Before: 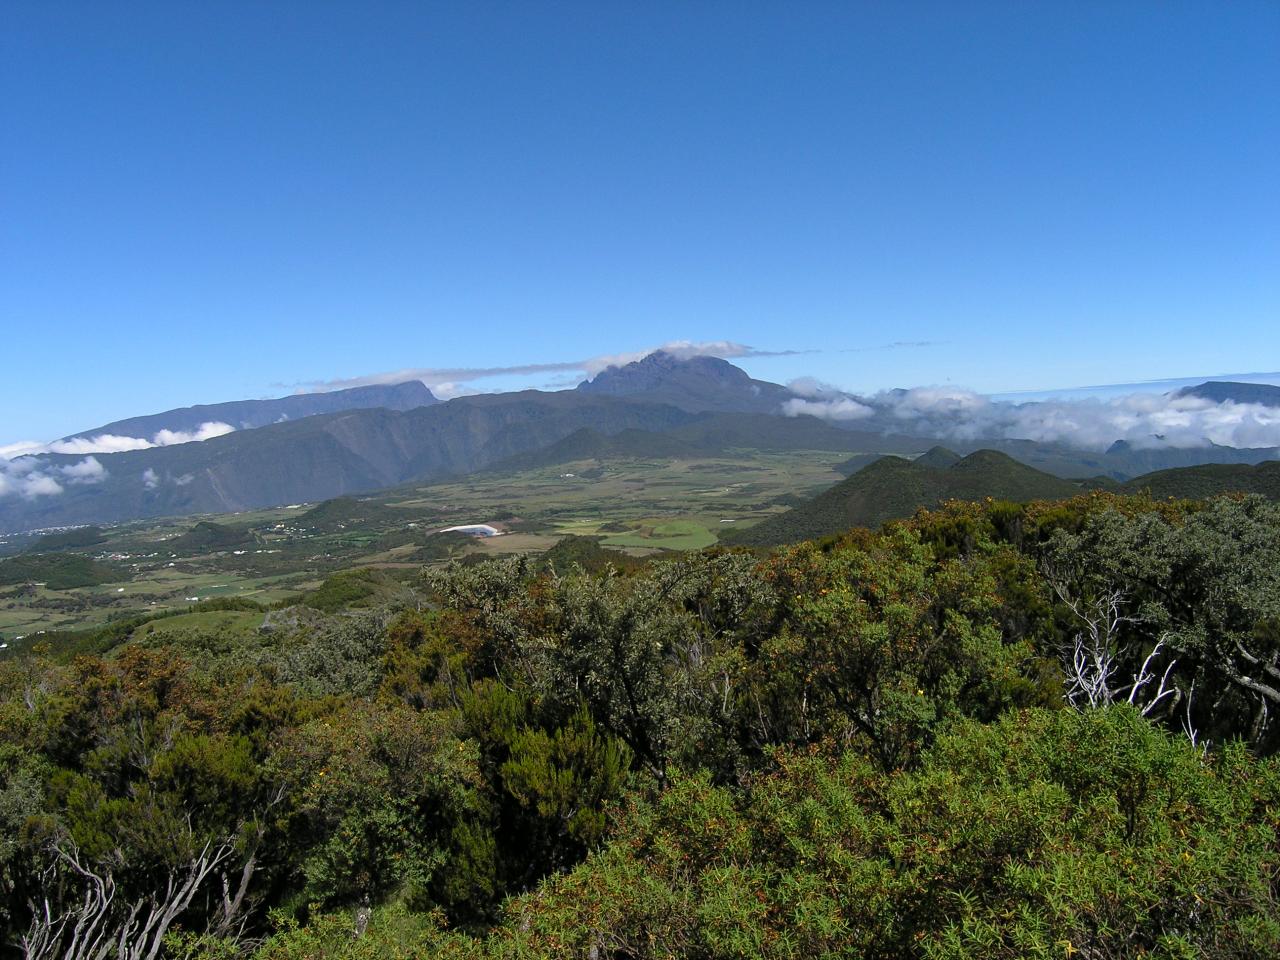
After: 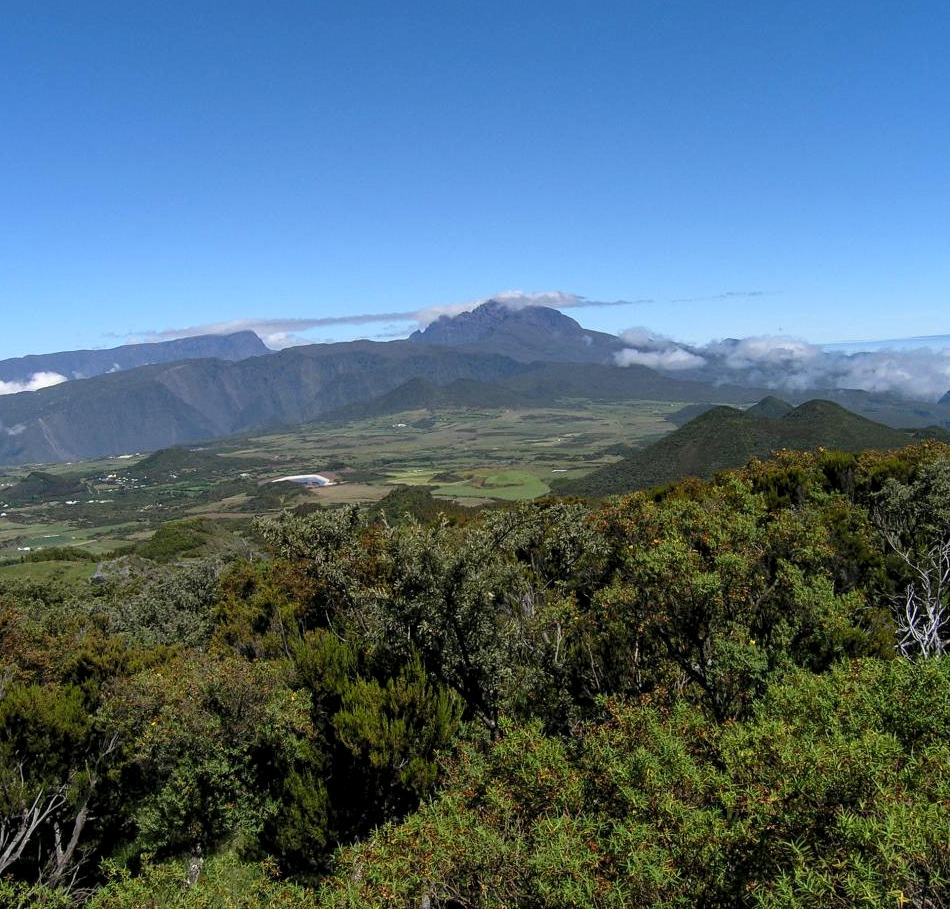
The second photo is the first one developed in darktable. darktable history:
local contrast: on, module defaults
crop and rotate: left 13.15%, top 5.251%, right 12.609%
